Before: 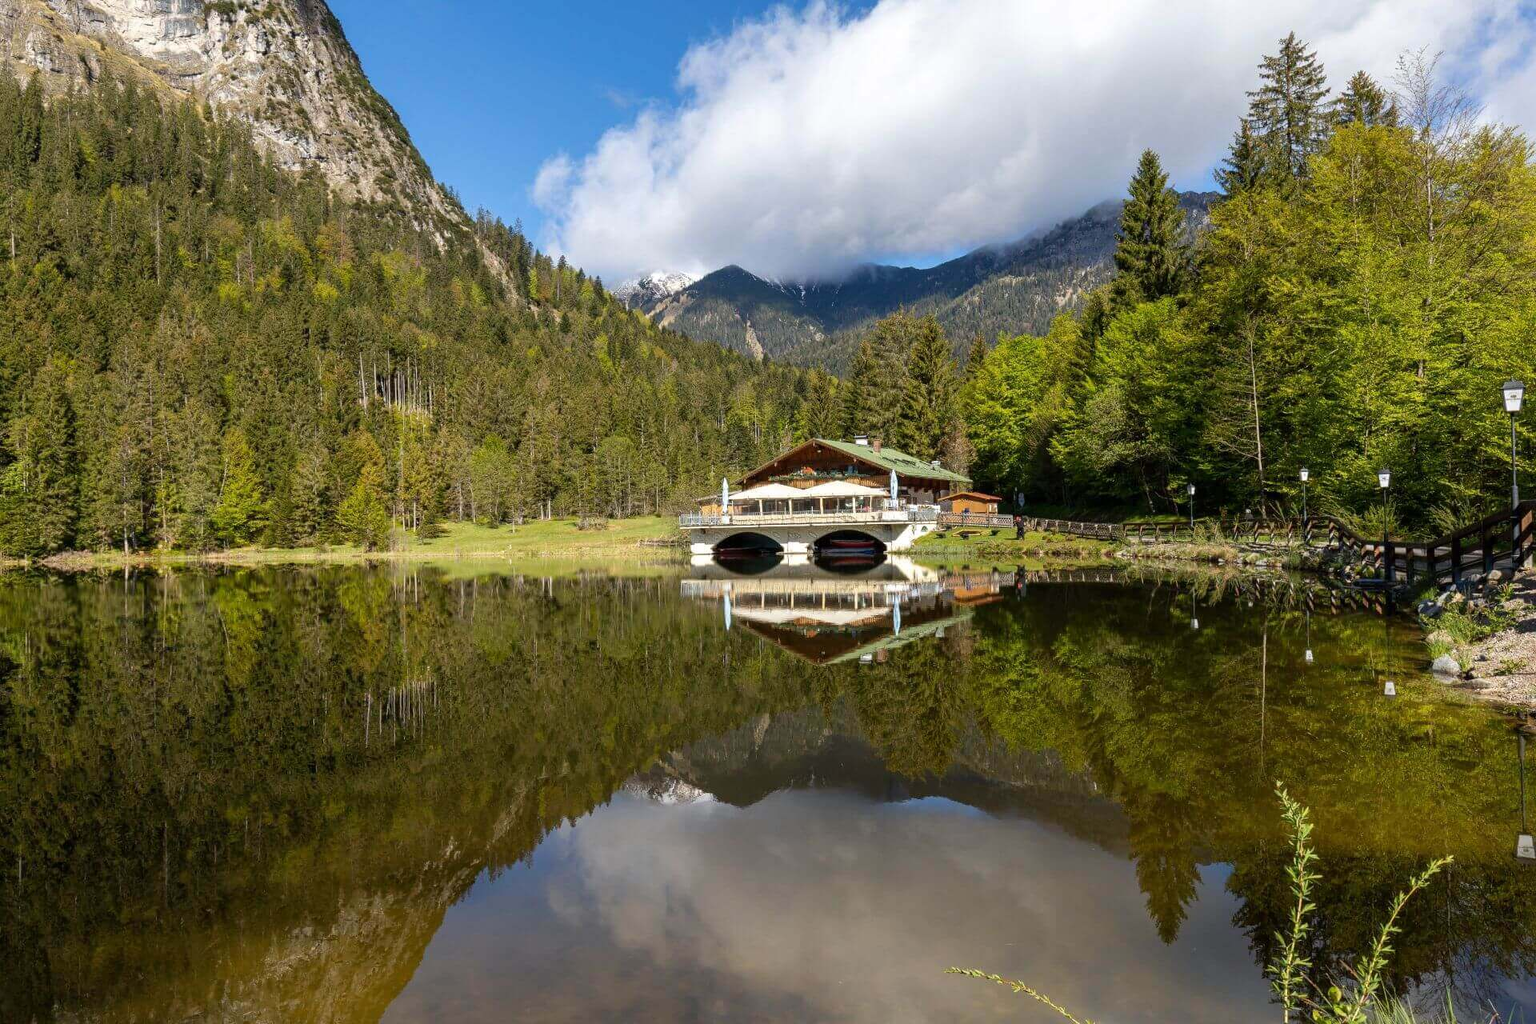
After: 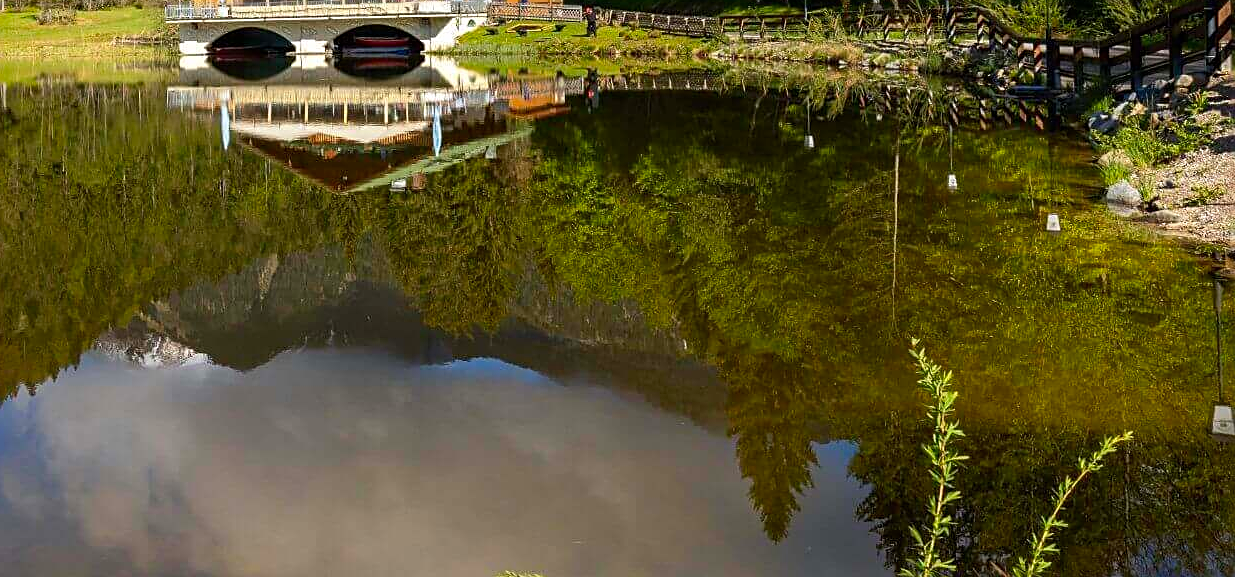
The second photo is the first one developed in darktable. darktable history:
crop and rotate: left 35.639%, top 49.906%, bottom 4.999%
sharpen: on, module defaults
color correction: highlights b* -0.001, saturation 1.32
